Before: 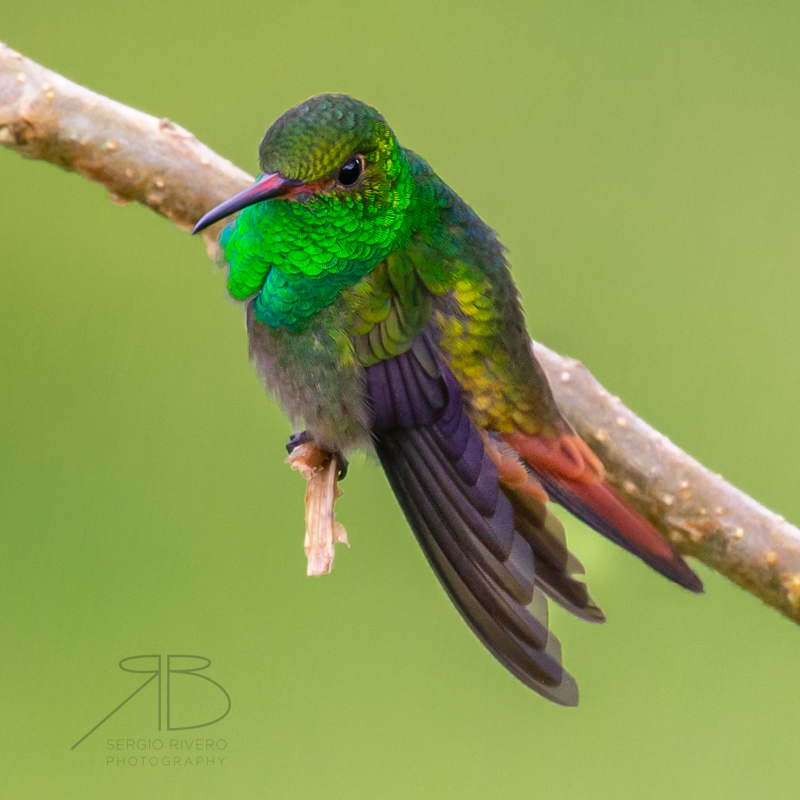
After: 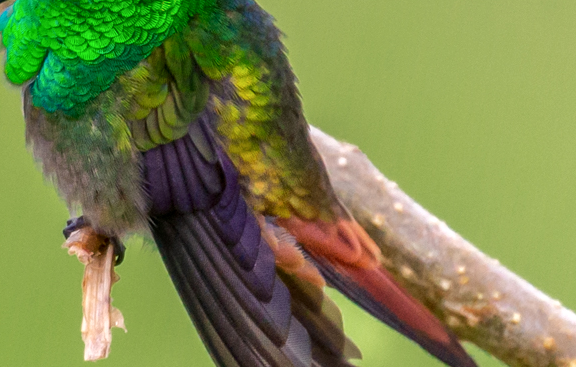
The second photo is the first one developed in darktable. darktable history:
crop and rotate: left 27.938%, top 27.046%, bottom 27.046%
local contrast: on, module defaults
